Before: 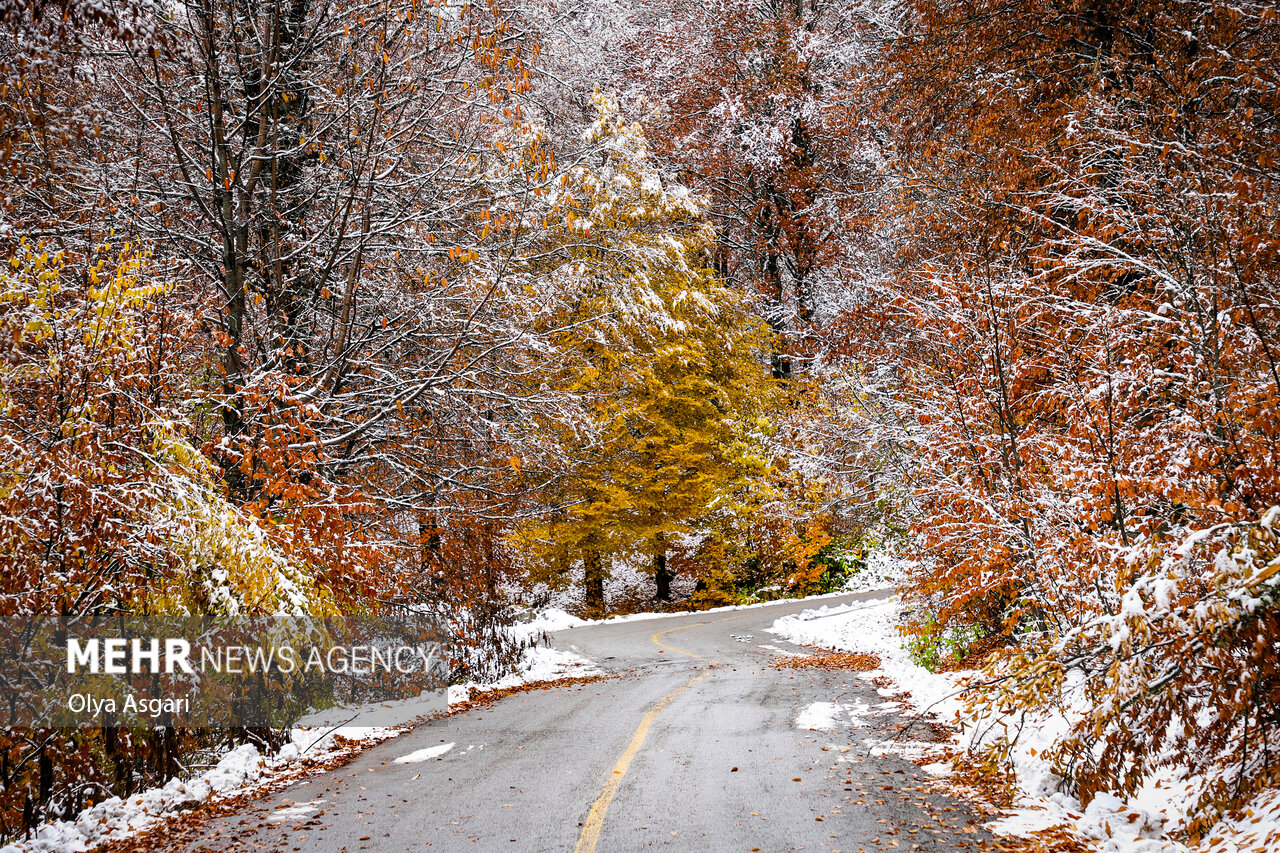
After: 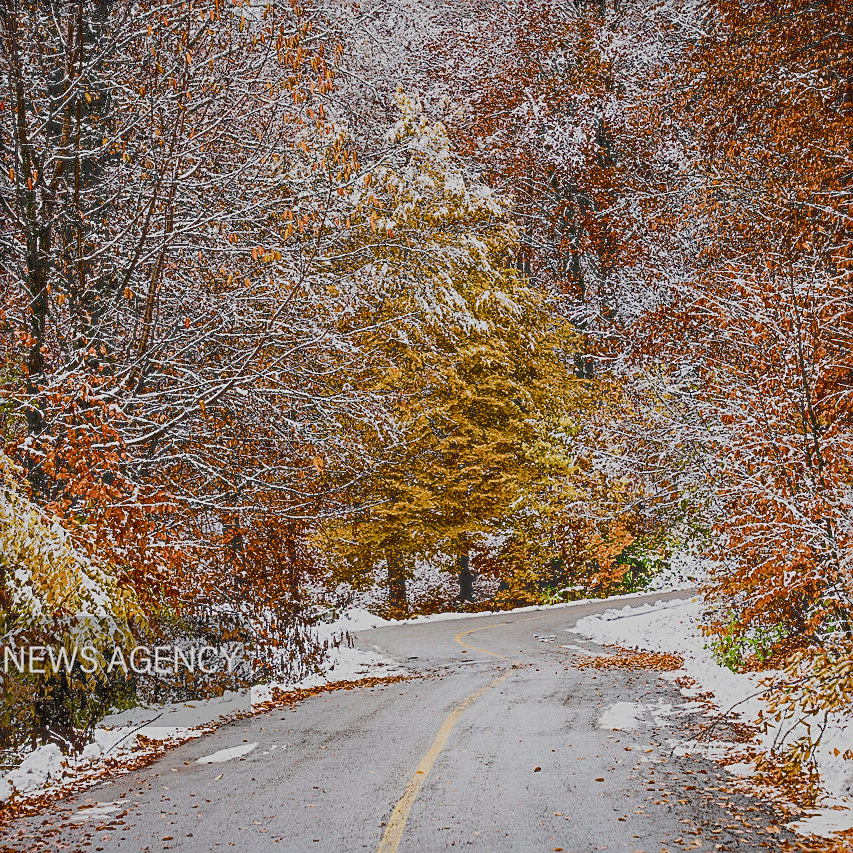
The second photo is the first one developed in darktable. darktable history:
crop and rotate: left 15.463%, right 17.855%
sharpen: amount 0.749
shadows and highlights: shadows 25.22, highlights -23.63
exposure: black level correction 0.029, exposure -0.079 EV, compensate highlight preservation false
filmic rgb: black relative exposure -7.65 EV, white relative exposure 4.56 EV, hardness 3.61, color science v5 (2021), contrast in shadows safe, contrast in highlights safe
